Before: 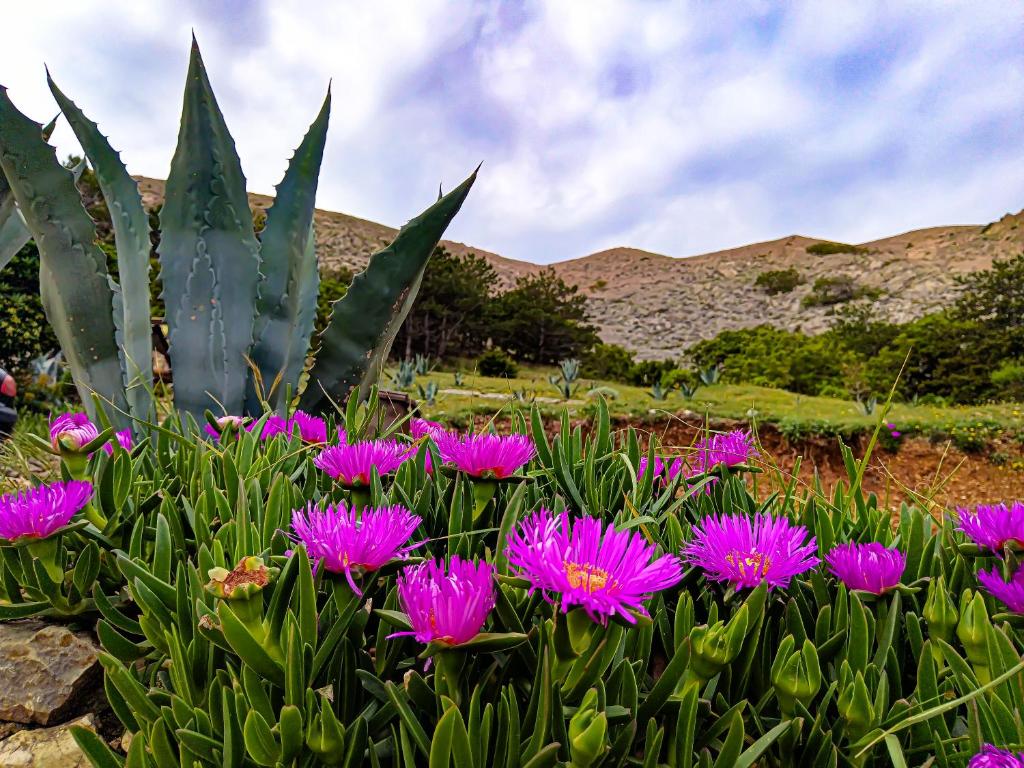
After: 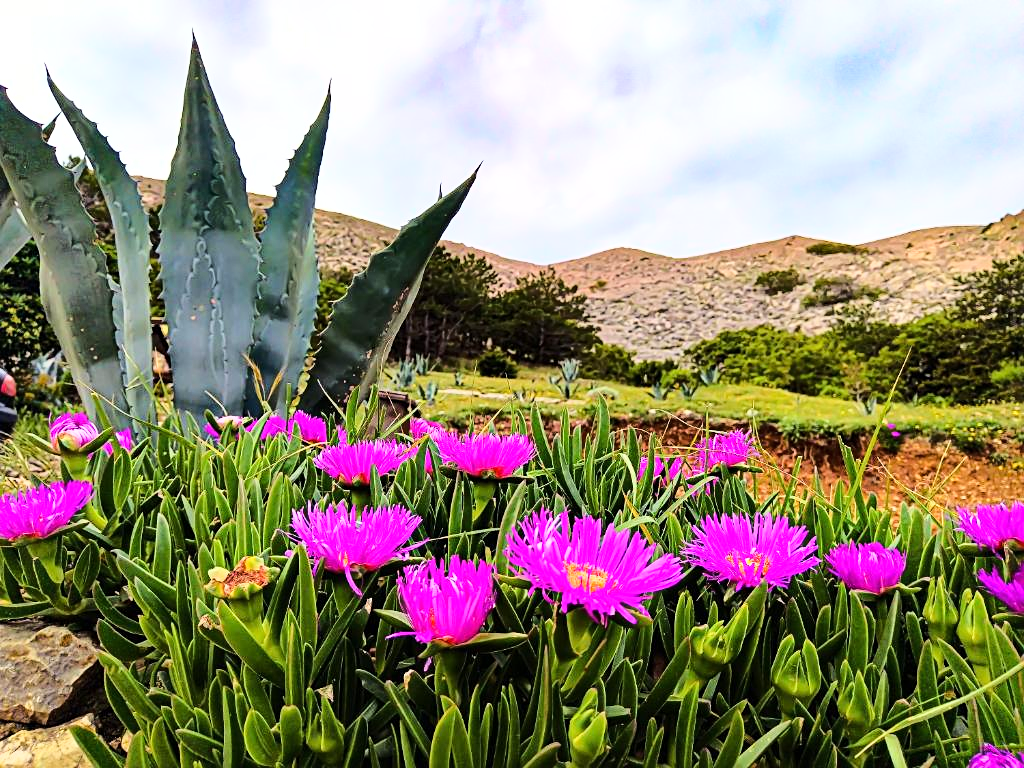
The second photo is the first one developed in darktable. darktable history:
base curve: curves: ch0 [(0, 0) (0.032, 0.037) (0.105, 0.228) (0.435, 0.76) (0.856, 0.983) (1, 1)]
sharpen: amount 0.204
